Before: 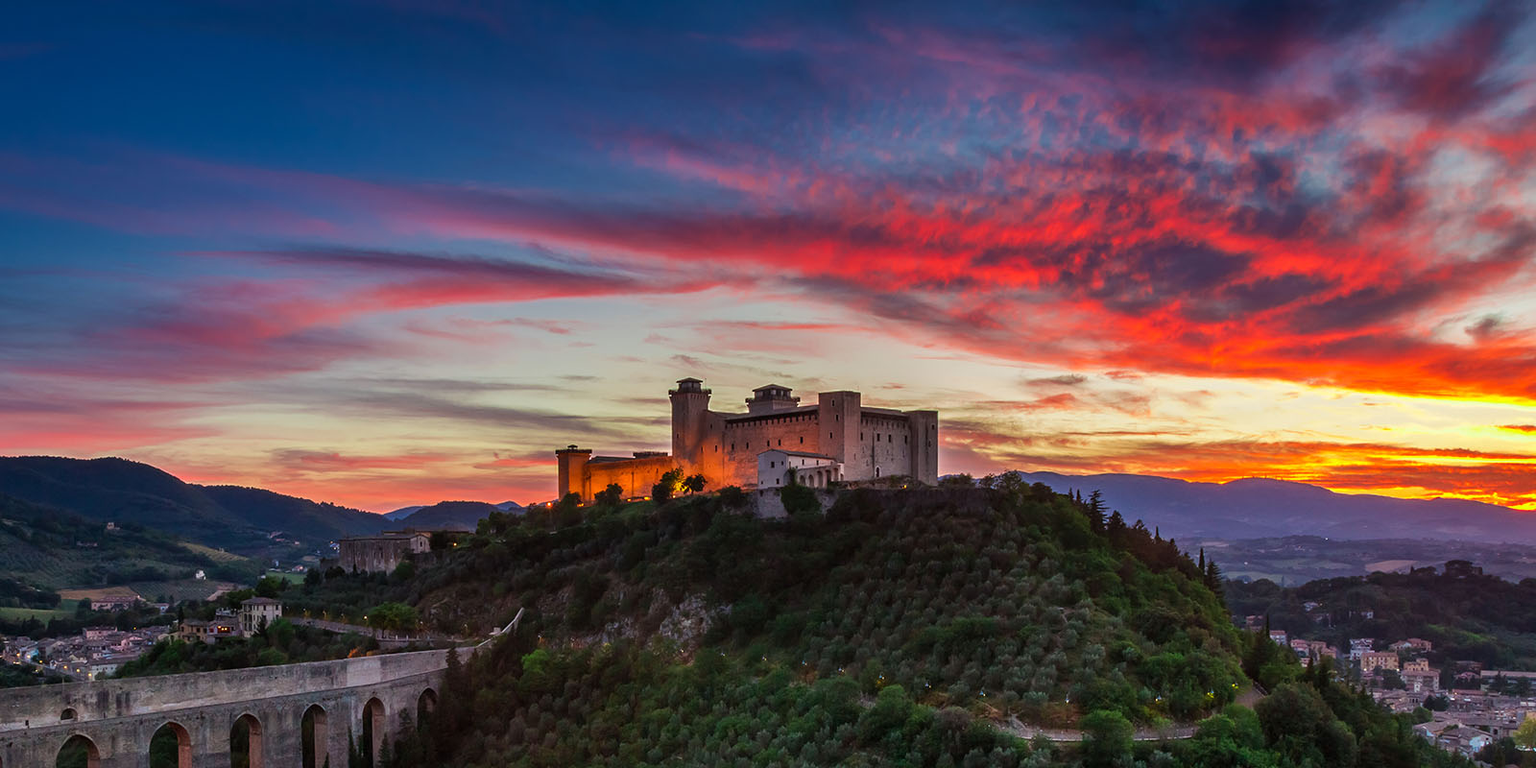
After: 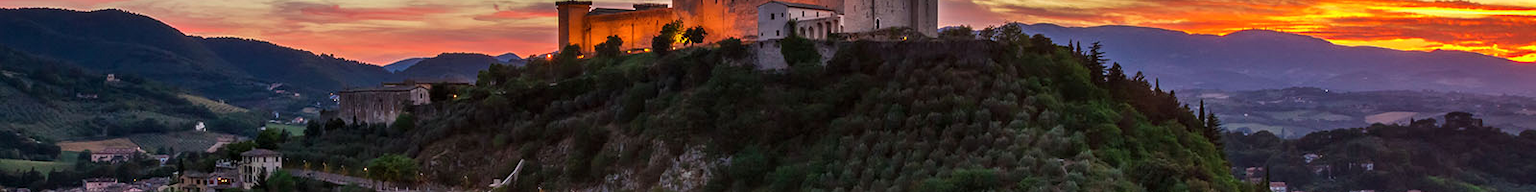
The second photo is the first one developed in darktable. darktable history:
local contrast: mode bilateral grid, contrast 20, coarseness 51, detail 121%, midtone range 0.2
crop and rotate: top 58.6%, bottom 16.275%
